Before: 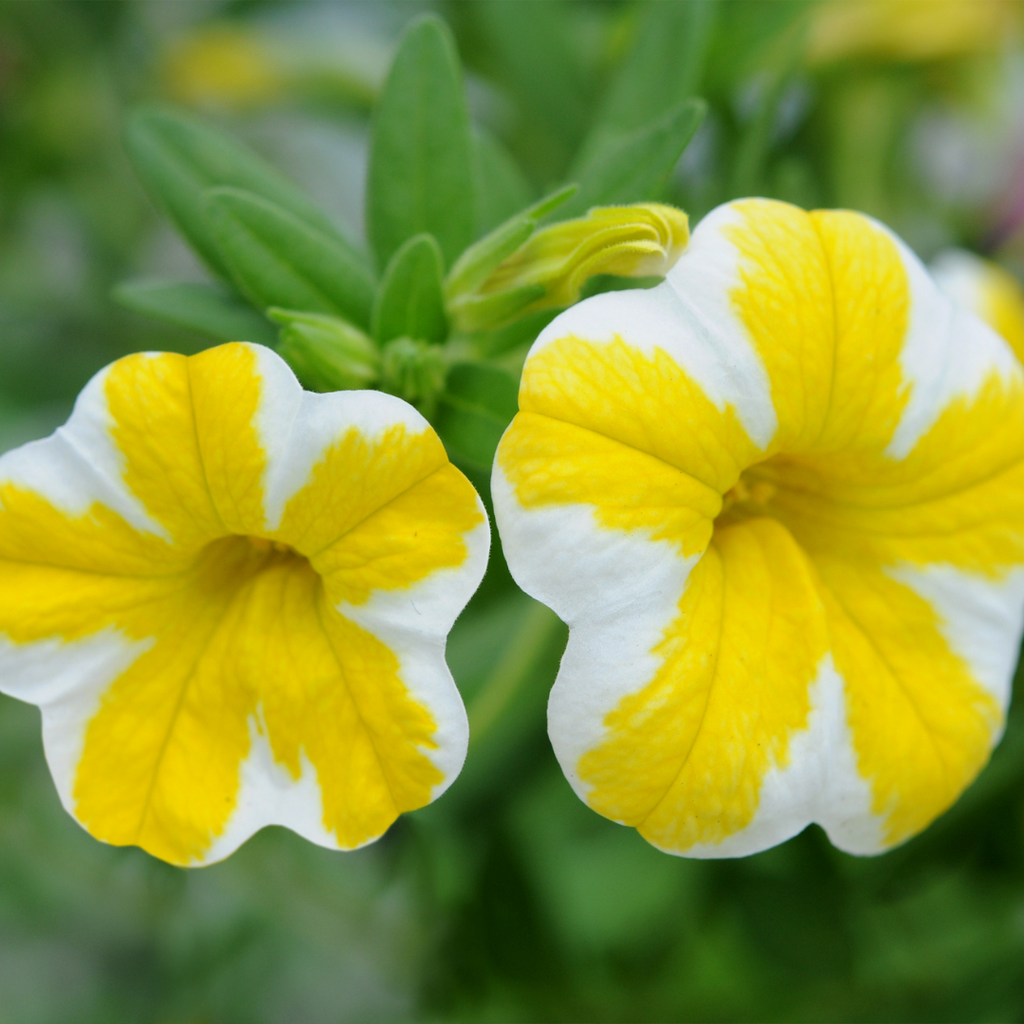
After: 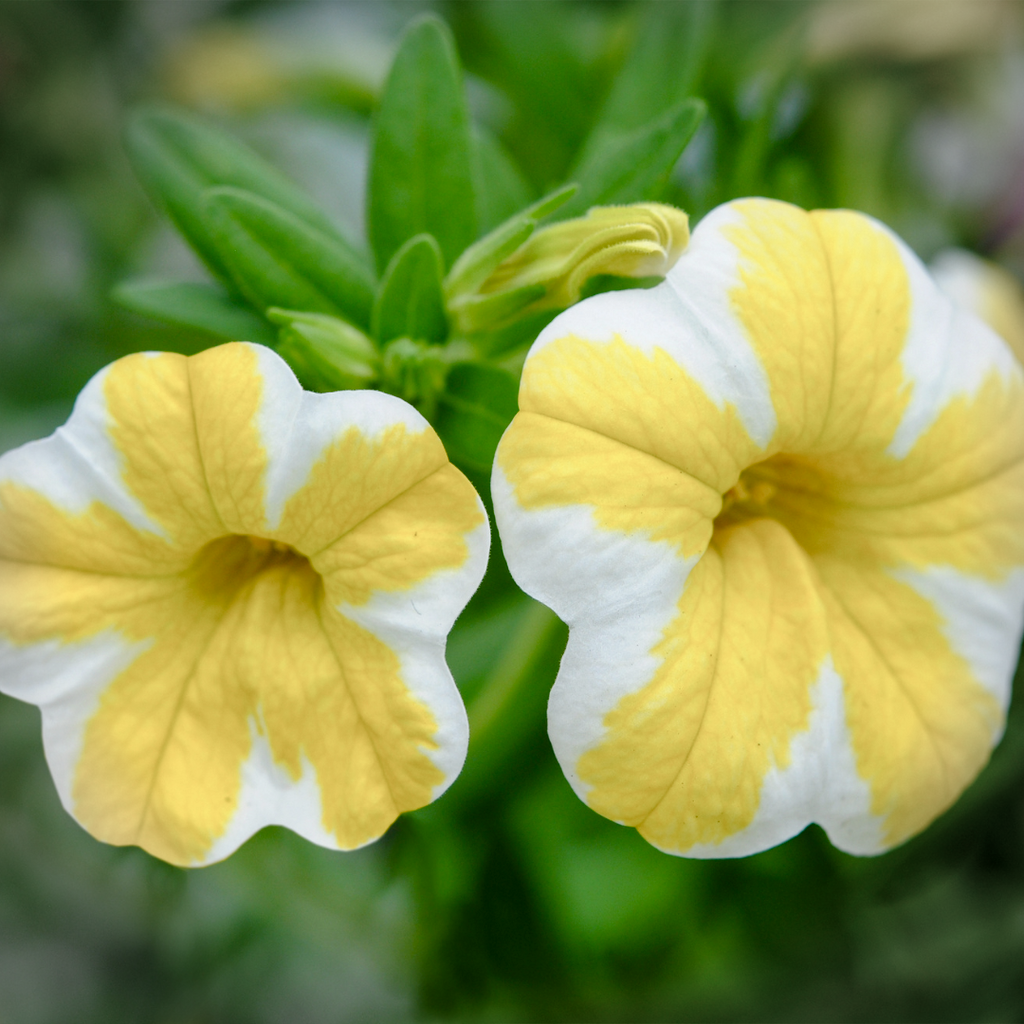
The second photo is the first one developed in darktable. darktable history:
vignetting: fall-off start 88.08%, fall-off radius 26.09%, brightness -0.288
local contrast: on, module defaults
color balance rgb: perceptual saturation grading › global saturation 0.359%, perceptual saturation grading › highlights -34.634%, perceptual saturation grading › mid-tones 15.007%, perceptual saturation grading › shadows 49.086%, global vibrance 20%
